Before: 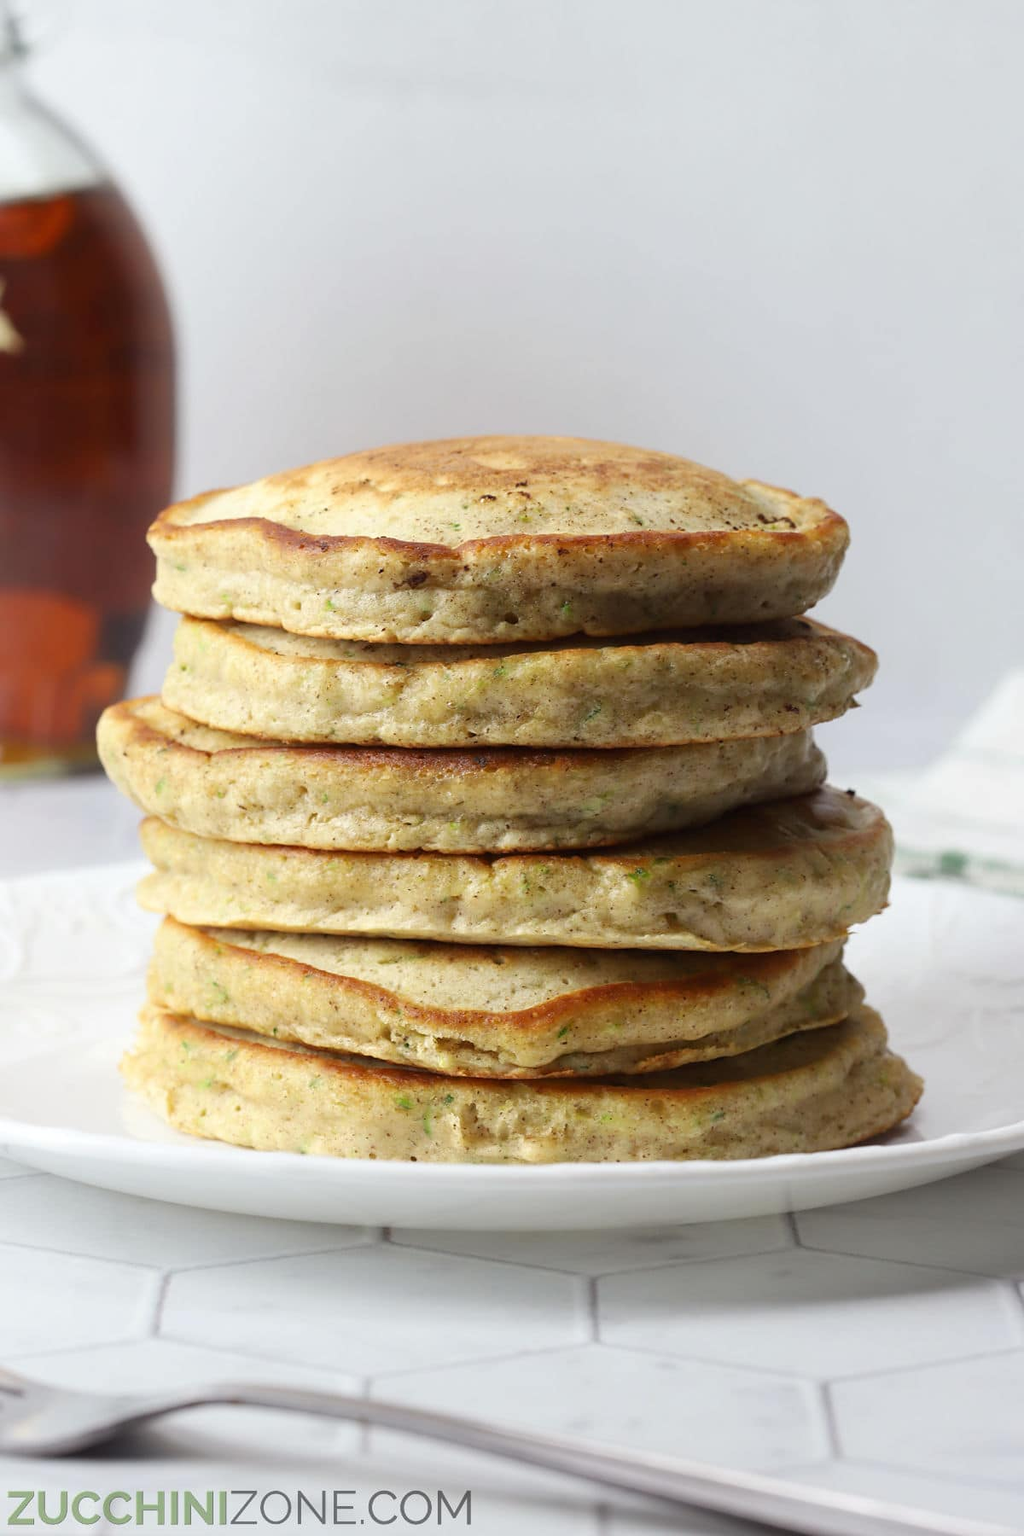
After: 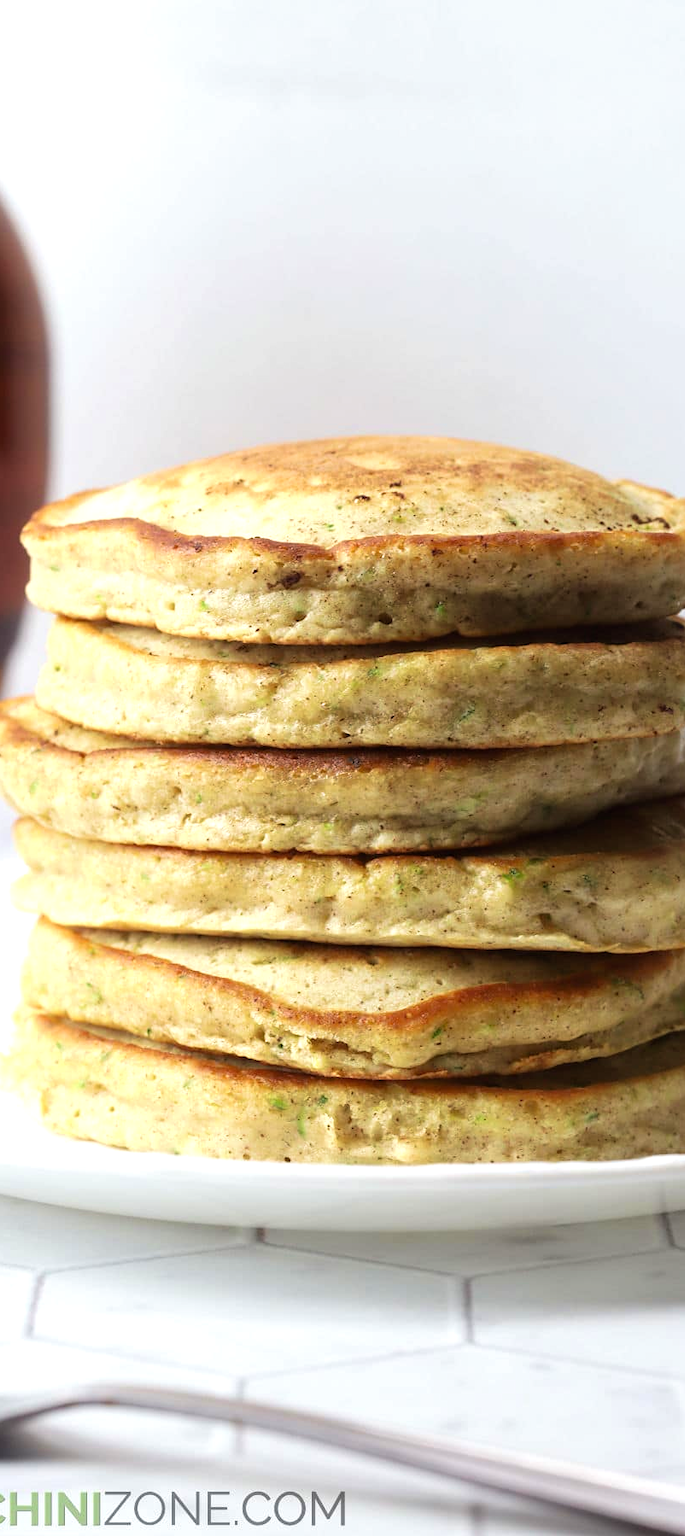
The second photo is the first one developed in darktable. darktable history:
velvia: on, module defaults
crop and rotate: left 12.366%, right 20.701%
tone equalizer: -8 EV -0.382 EV, -7 EV -0.356 EV, -6 EV -0.305 EV, -5 EV -0.254 EV, -3 EV 0.228 EV, -2 EV 0.35 EV, -1 EV 0.38 EV, +0 EV 0.404 EV
